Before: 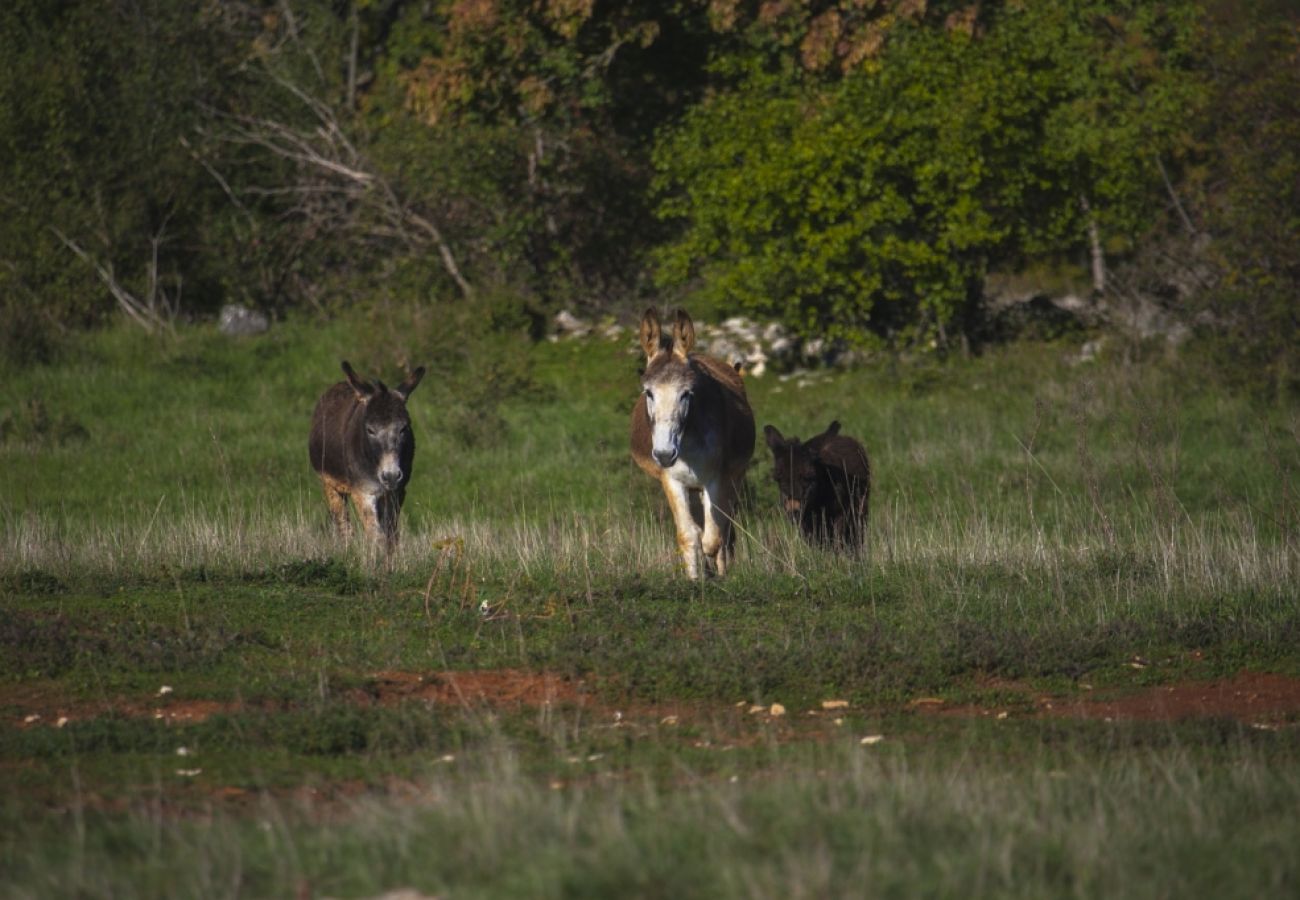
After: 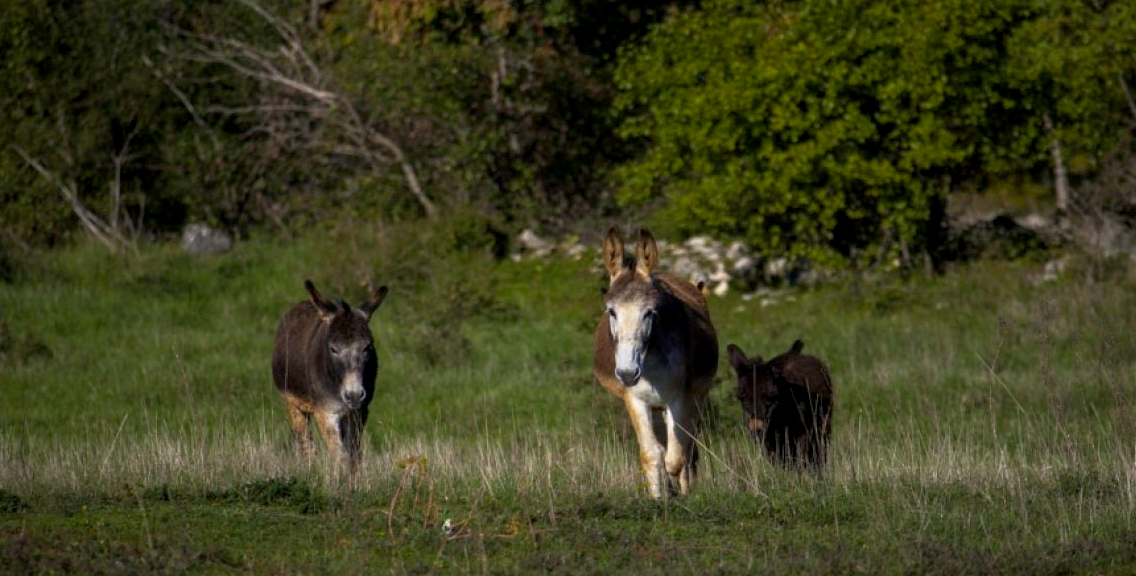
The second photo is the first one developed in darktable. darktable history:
crop: left 2.884%, top 9.003%, right 9.674%, bottom 26.958%
exposure: black level correction 0.01, exposure 0.015 EV, compensate exposure bias true, compensate highlight preservation false
